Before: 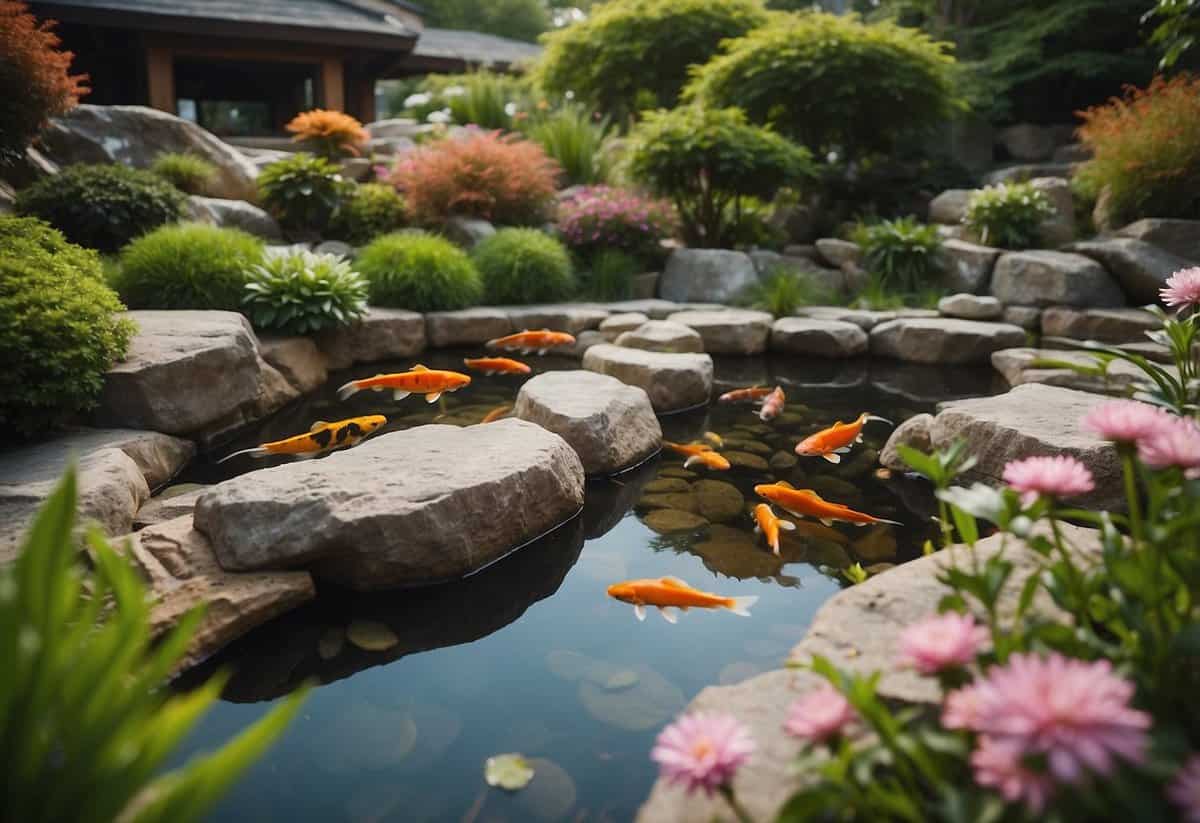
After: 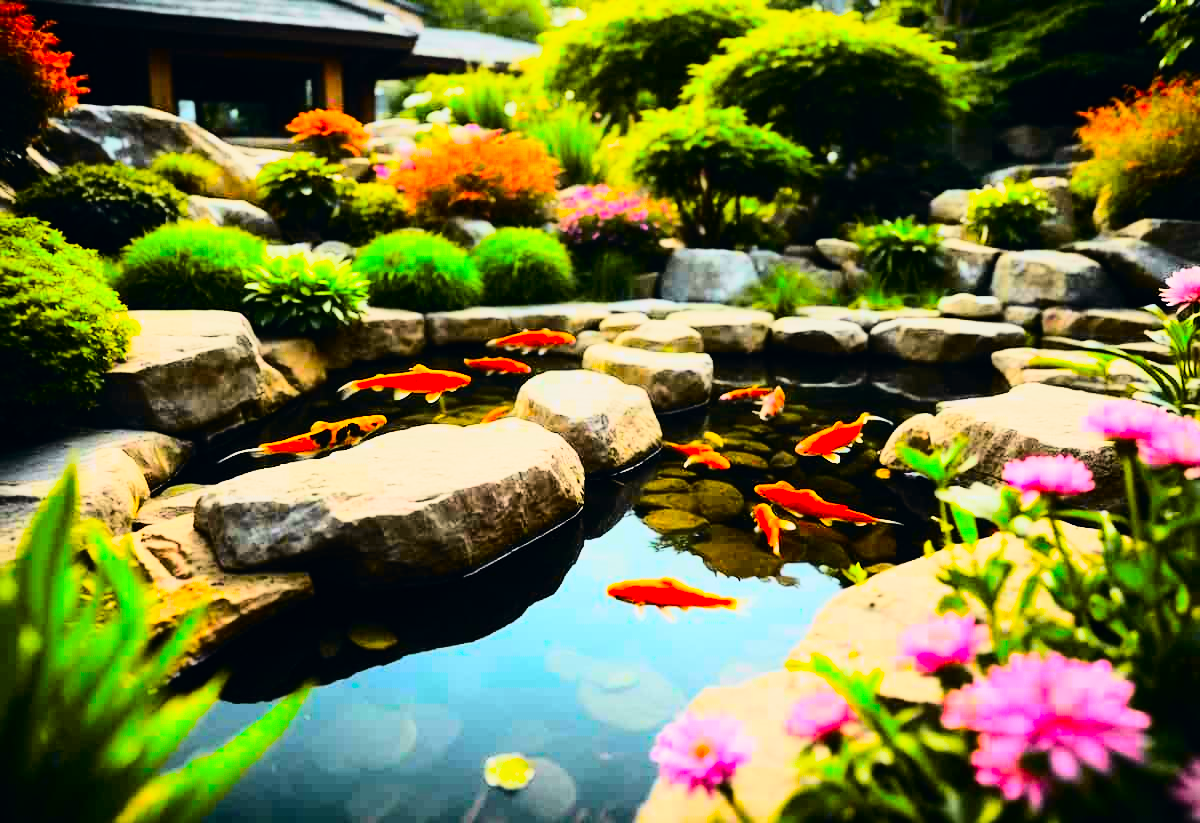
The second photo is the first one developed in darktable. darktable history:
rgb curve: curves: ch0 [(0, 0) (0.21, 0.15) (0.24, 0.21) (0.5, 0.75) (0.75, 0.96) (0.89, 0.99) (1, 1)]; ch1 [(0, 0.02) (0.21, 0.13) (0.25, 0.2) (0.5, 0.67) (0.75, 0.9) (0.89, 0.97) (1, 1)]; ch2 [(0, 0.02) (0.21, 0.13) (0.25, 0.2) (0.5, 0.67) (0.75, 0.9) (0.89, 0.97) (1, 1)], compensate middle gray true
color correction: saturation 2.15
tone curve: curves: ch0 [(0, 0) (0.11, 0.081) (0.256, 0.259) (0.398, 0.475) (0.498, 0.611) (0.65, 0.757) (0.835, 0.883) (1, 0.961)]; ch1 [(0, 0) (0.346, 0.307) (0.408, 0.369) (0.453, 0.457) (0.482, 0.479) (0.502, 0.498) (0.521, 0.51) (0.553, 0.554) (0.618, 0.65) (0.693, 0.727) (1, 1)]; ch2 [(0, 0) (0.358, 0.362) (0.434, 0.46) (0.485, 0.494) (0.5, 0.494) (0.511, 0.508) (0.537, 0.55) (0.579, 0.599) (0.621, 0.693) (1, 1)], color space Lab, independent channels, preserve colors none
